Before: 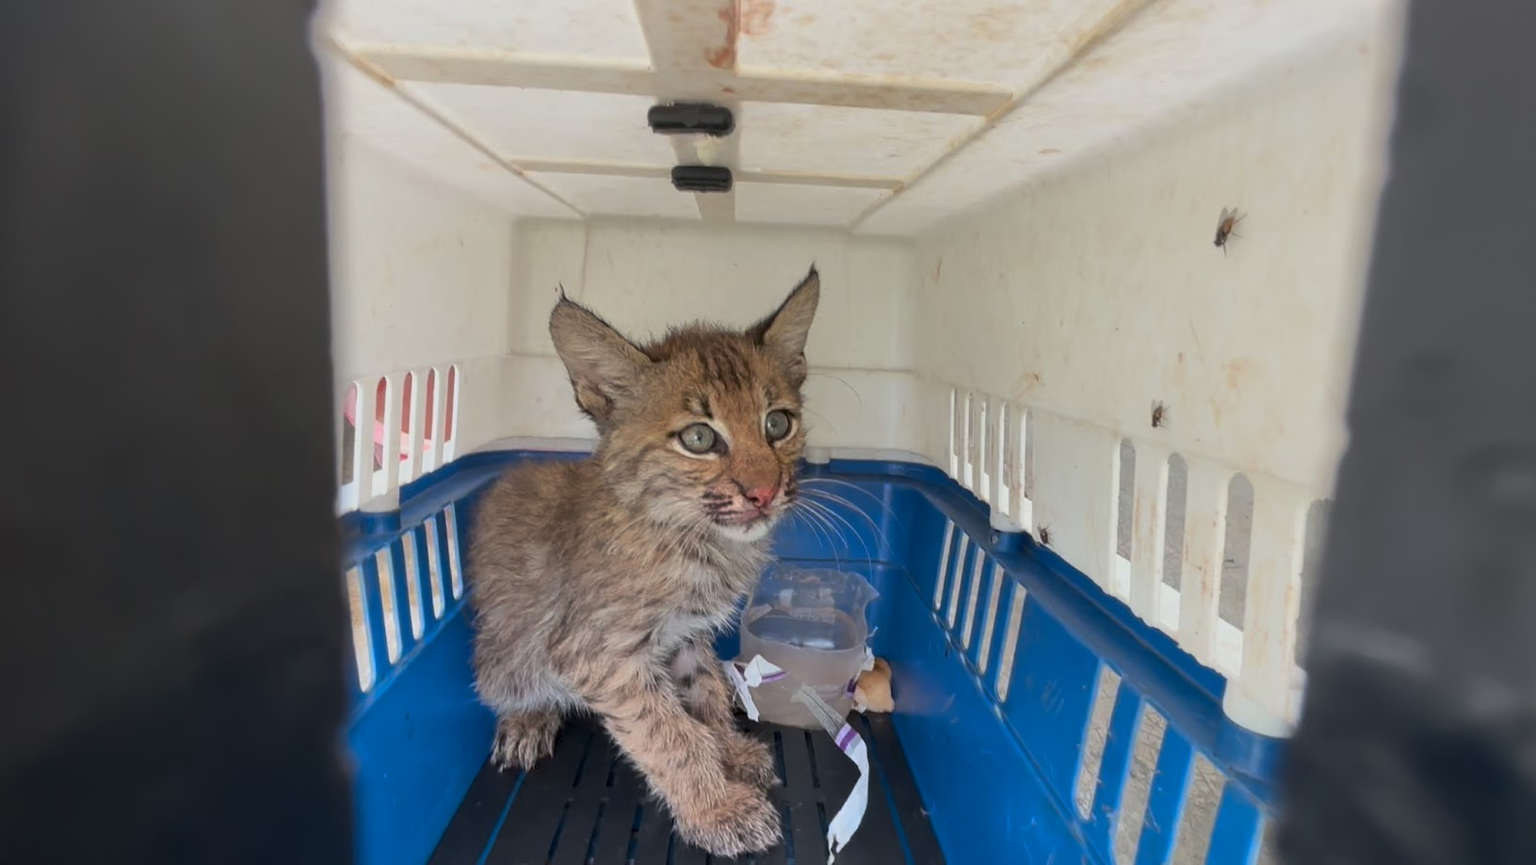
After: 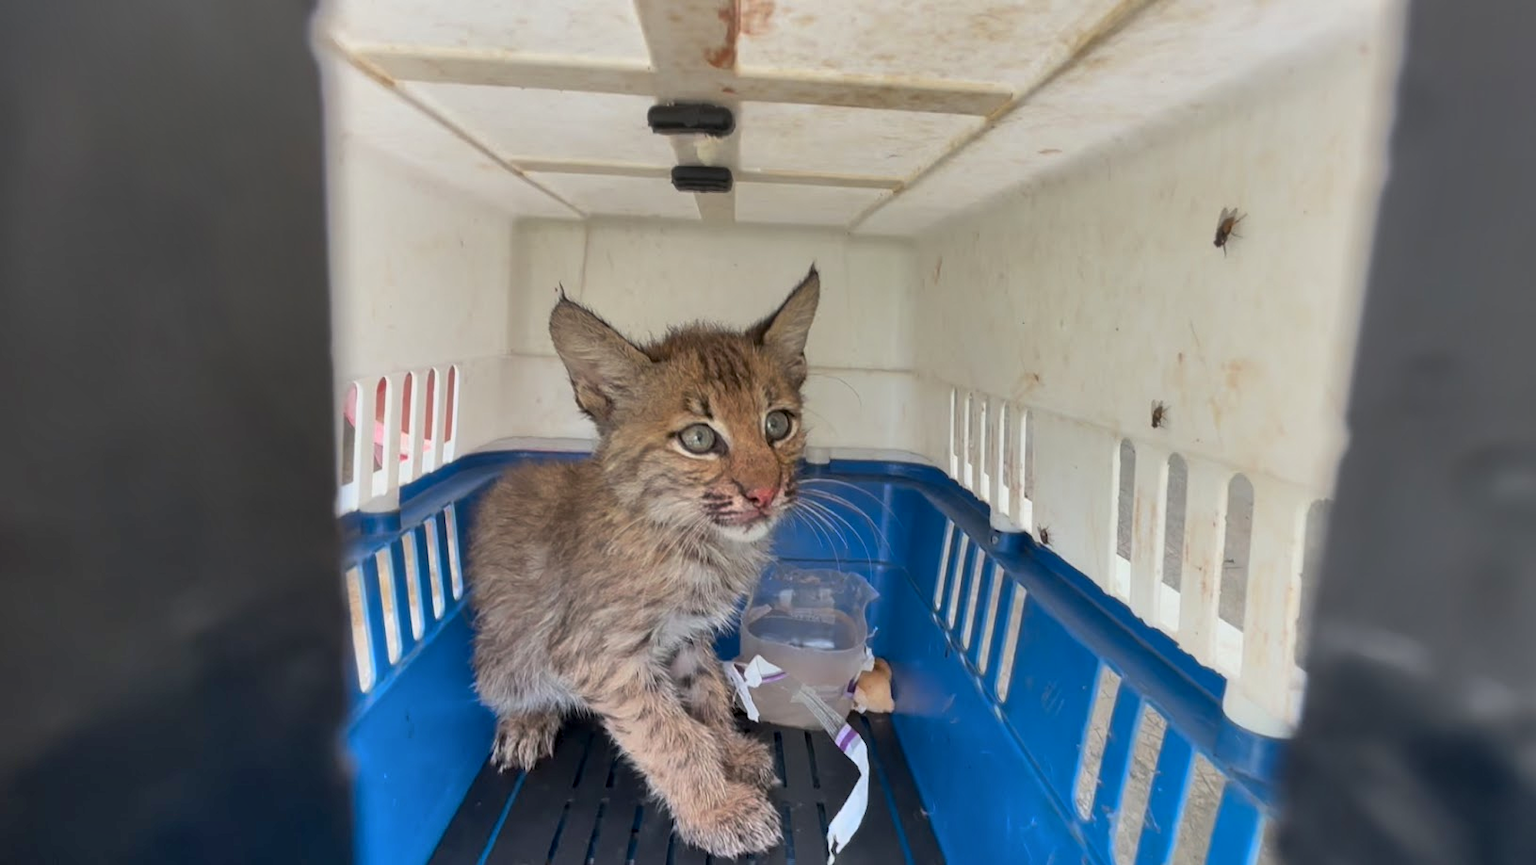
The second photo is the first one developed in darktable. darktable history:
exposure: black level correction 0.002, exposure 0.15 EV, compensate highlight preservation false
shadows and highlights: soften with gaussian
